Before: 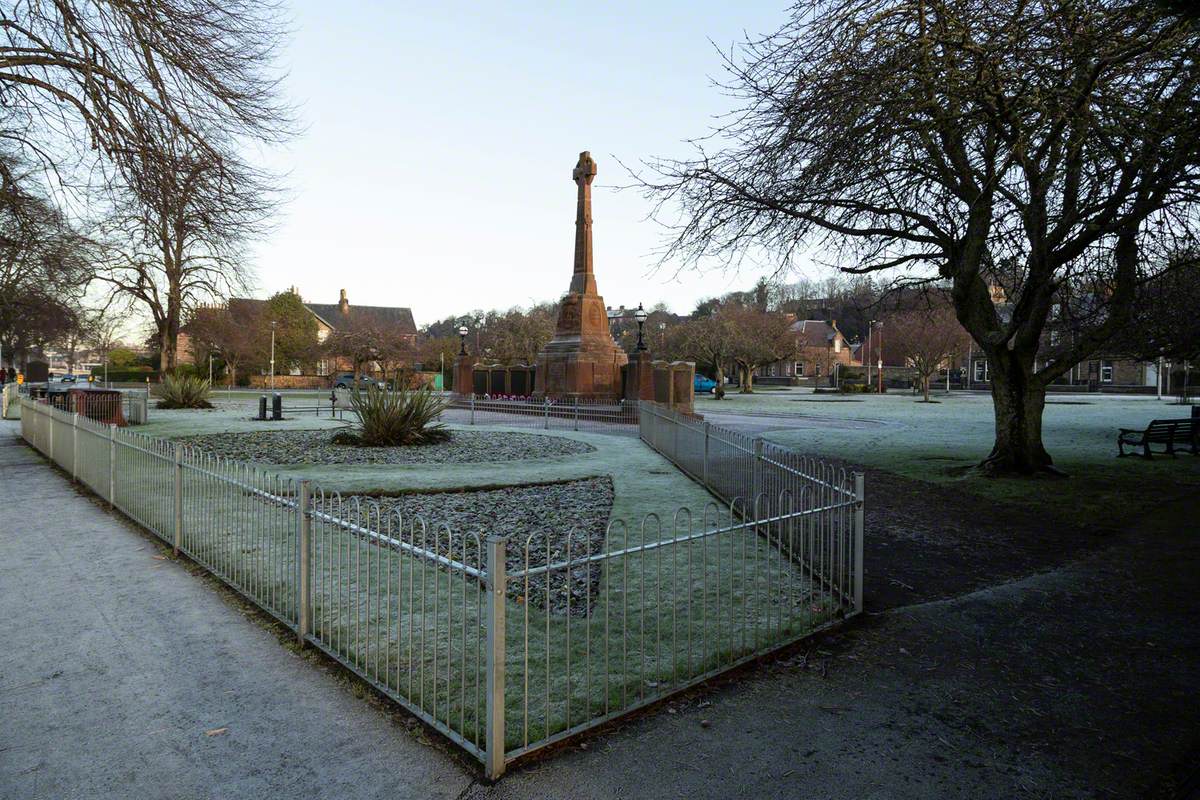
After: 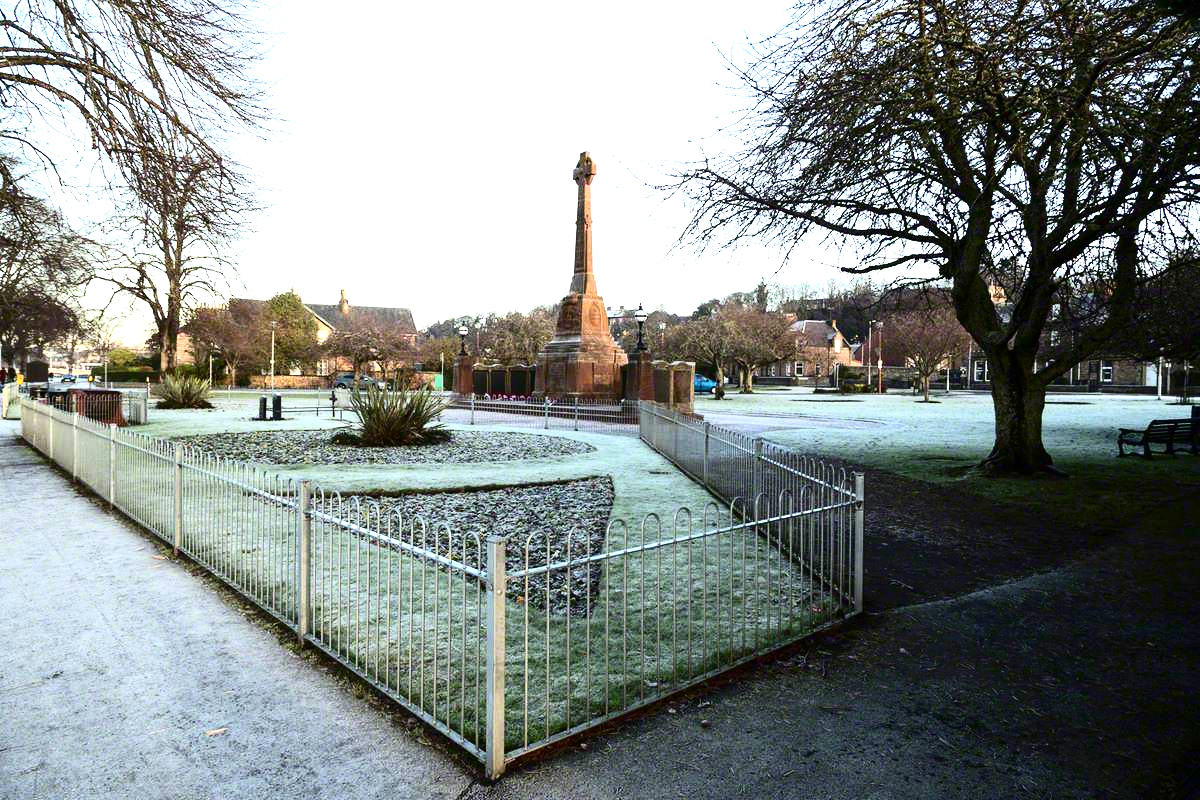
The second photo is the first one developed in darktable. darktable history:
exposure: black level correction 0, exposure 1.199 EV, compensate exposure bias true, compensate highlight preservation false
contrast brightness saturation: contrast 0.297
